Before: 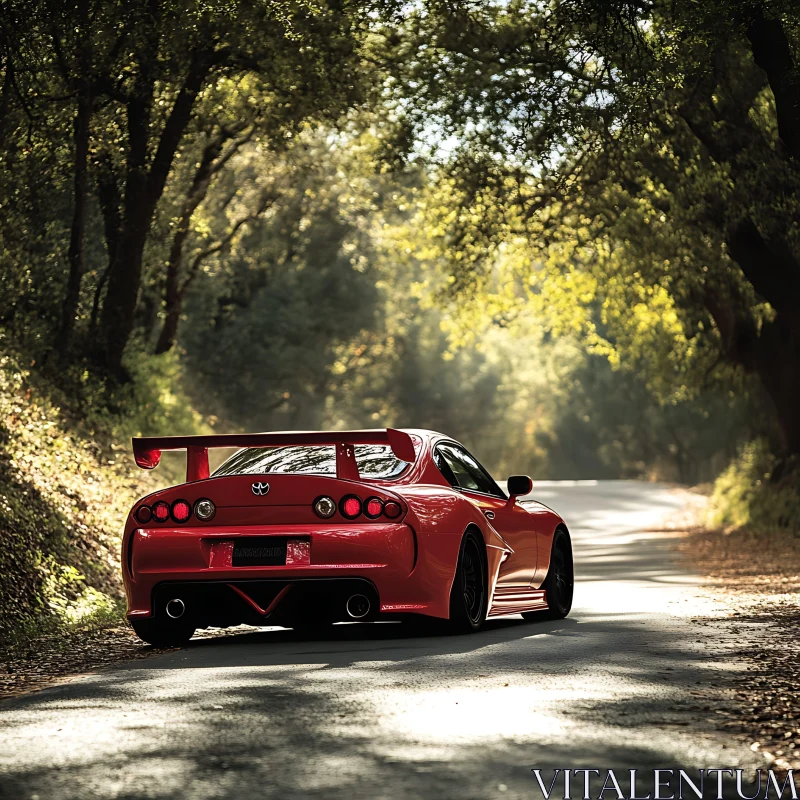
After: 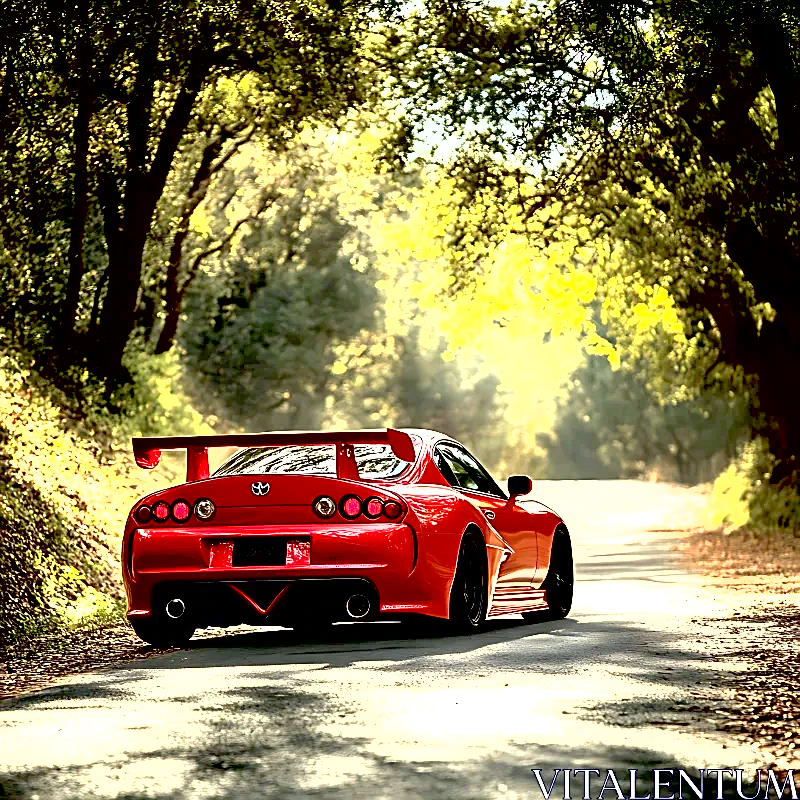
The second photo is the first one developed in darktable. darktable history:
sharpen: on, module defaults
shadows and highlights: shadows 25.58, highlights -26.03
exposure: black level correction 0.015, exposure 1.784 EV, compensate highlight preservation false
